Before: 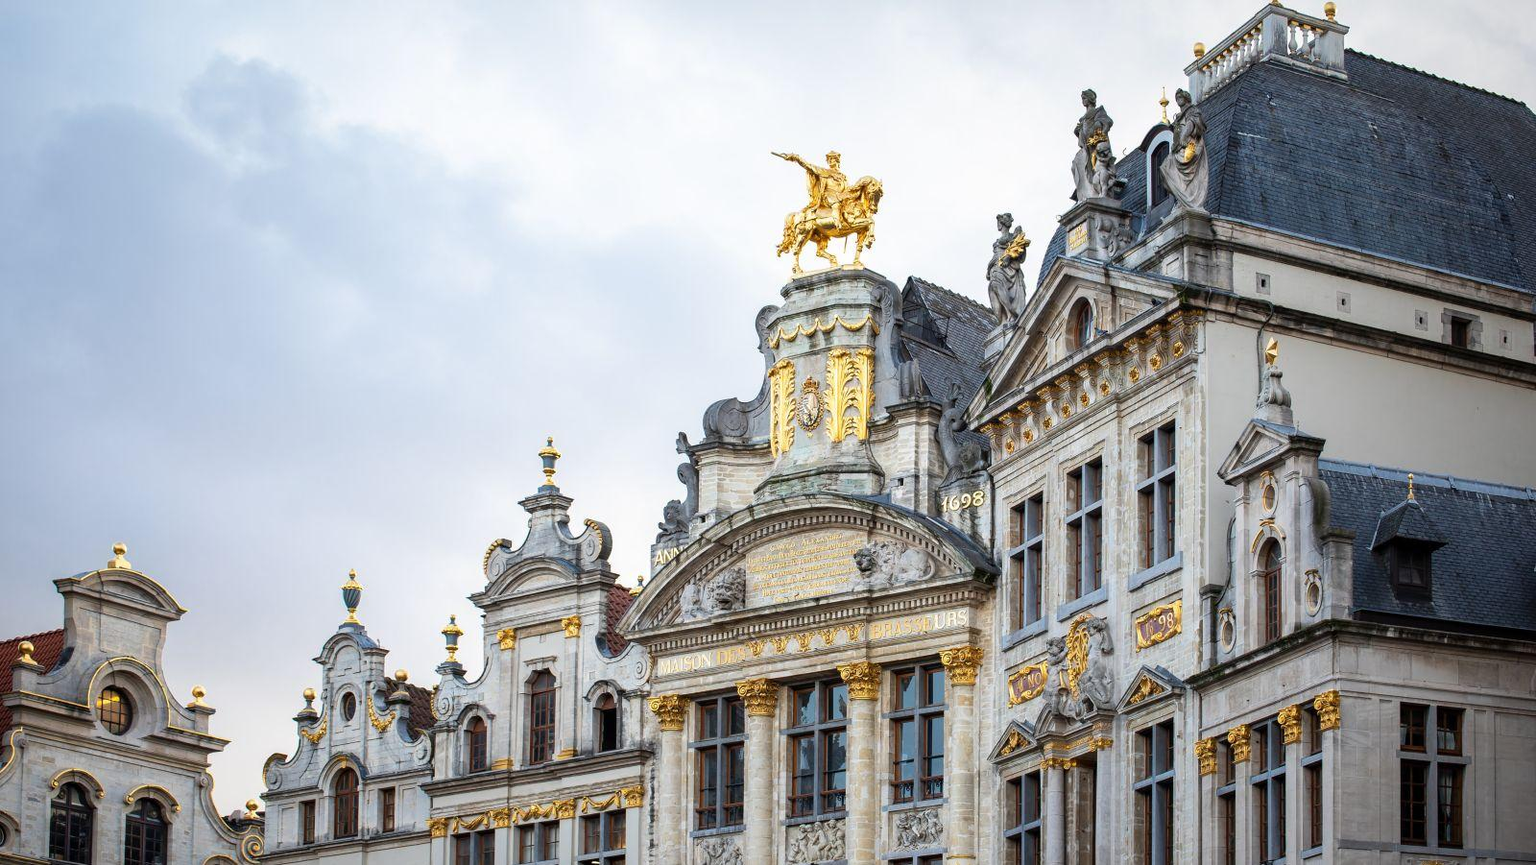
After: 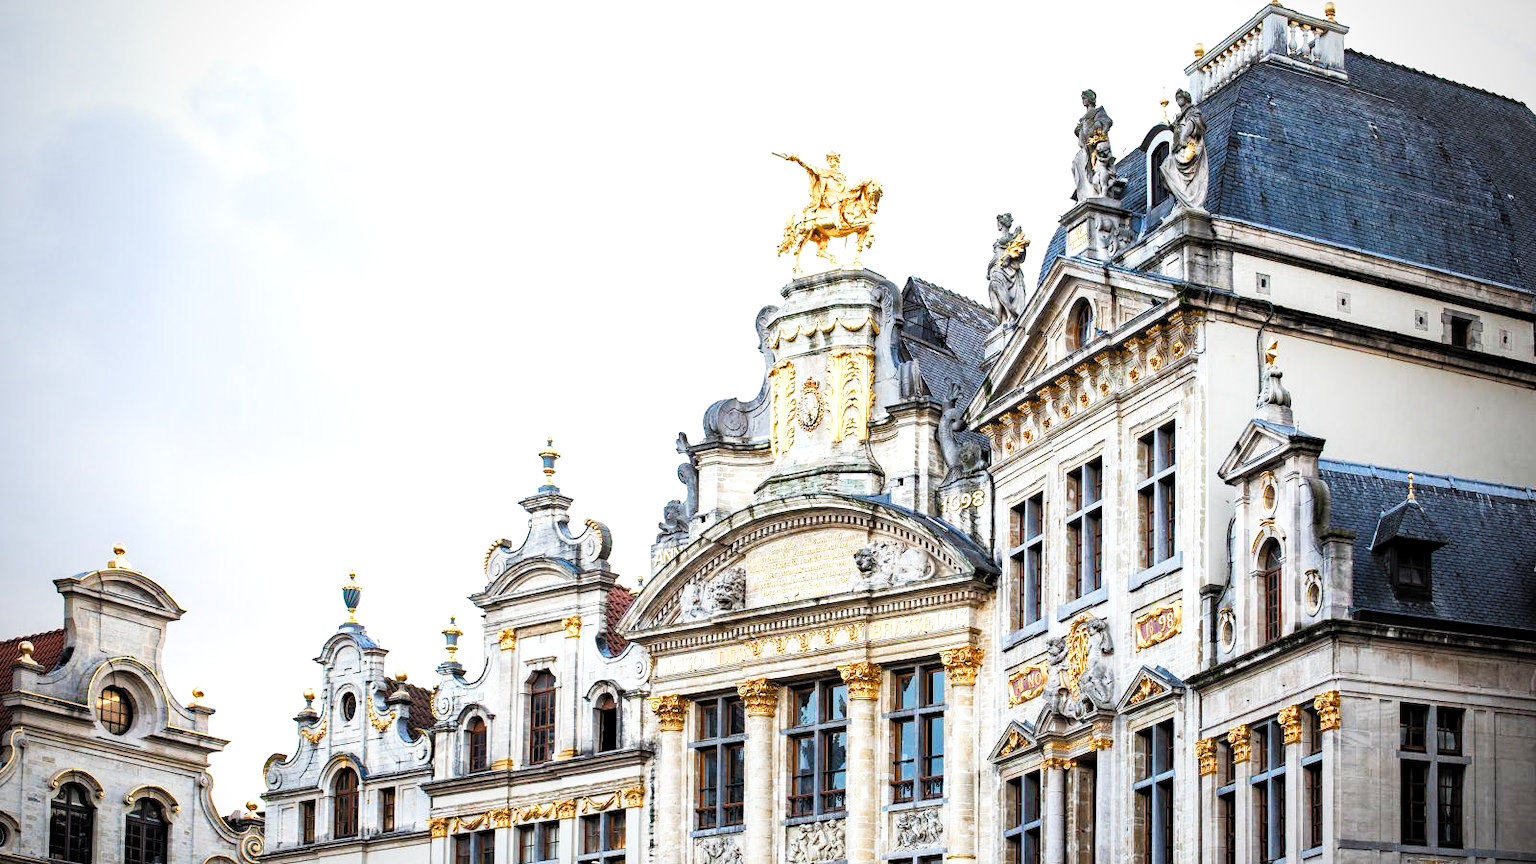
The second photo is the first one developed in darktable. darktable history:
filmic: grey point source 18, black point source -8.65, white point source 2.45, grey point target 18, white point target 100, output power 2.2, latitude stops 2, contrast 1.5, saturation 100, global saturation 100
vignetting: fall-off radius 60.92%
local contrast: highlights 100%, shadows 100%, detail 120%, midtone range 0.2
vibrance: on, module defaults
haze removal: strength 0.29, distance 0.25, compatibility mode true, adaptive false
exposure: black level correction -0.002, exposure 0.54 EV, compensate highlight preservation false
contrast brightness saturation: contrast 0.2, brightness 0.16, saturation 0.22
